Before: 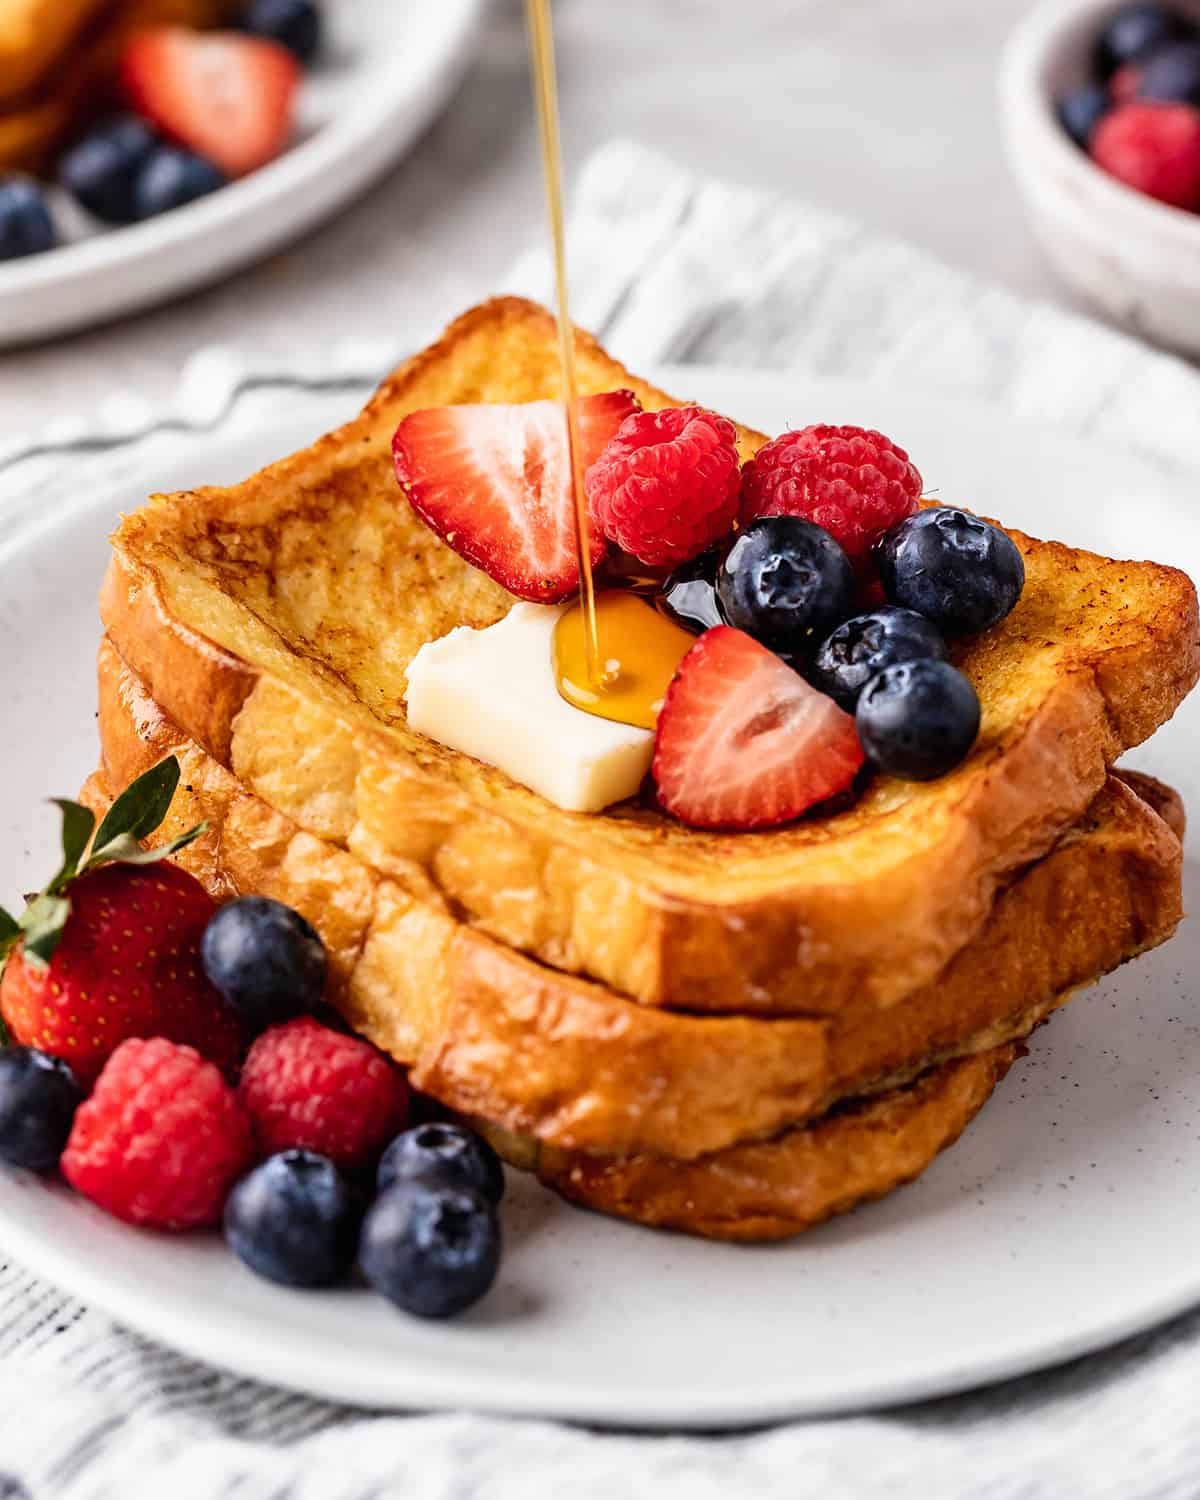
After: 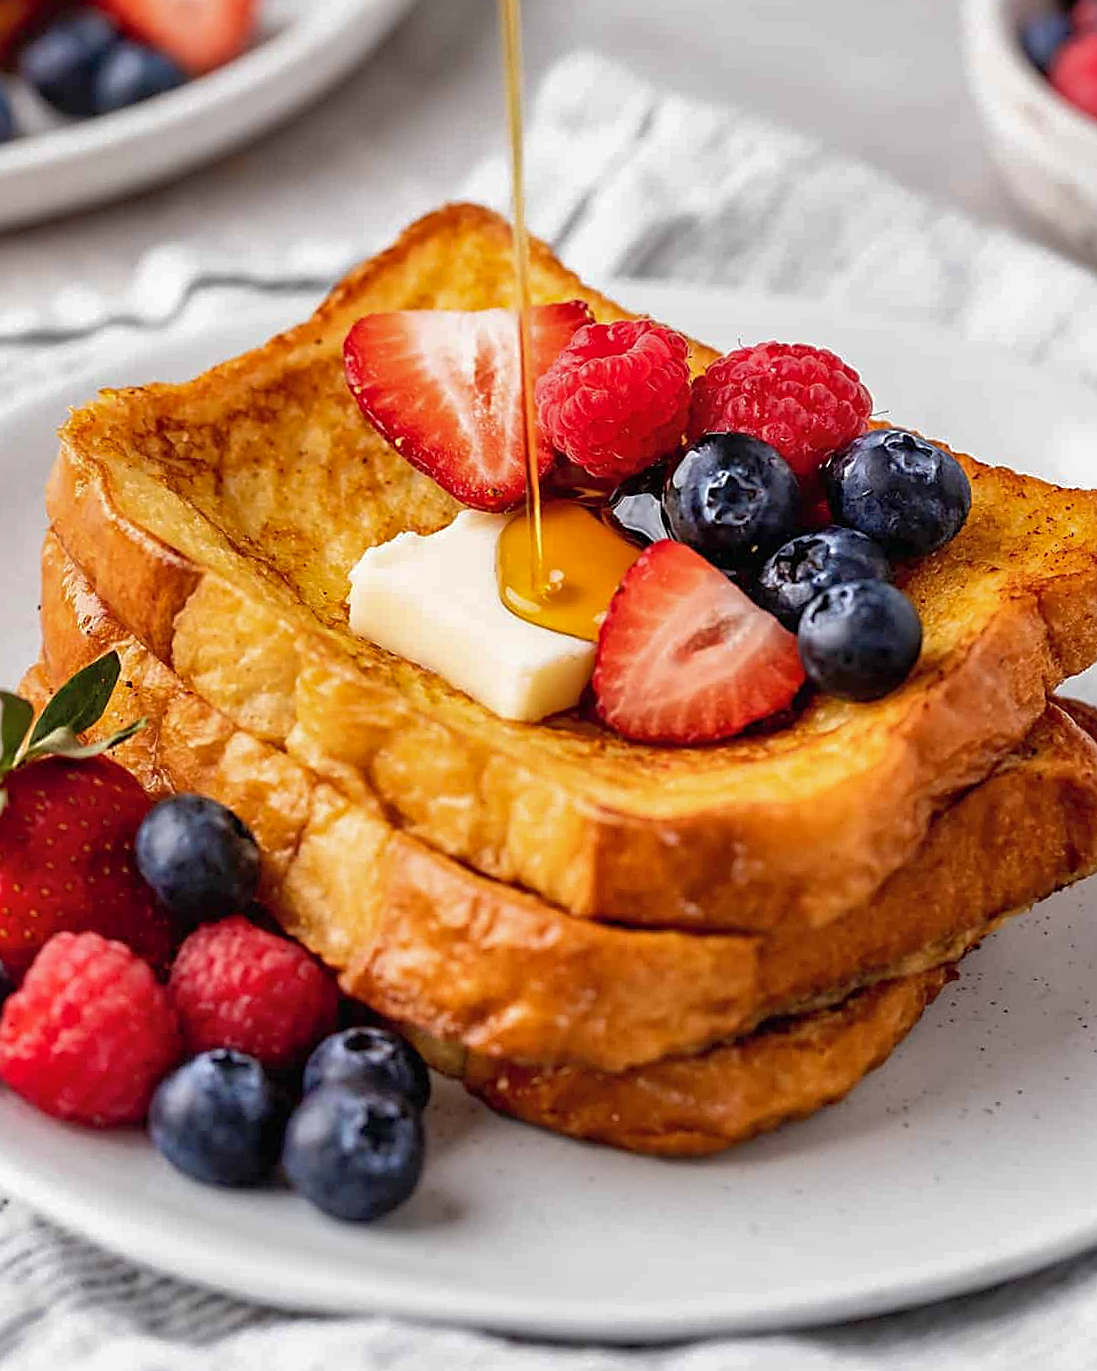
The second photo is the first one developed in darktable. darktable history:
crop and rotate: angle -1.96°, left 3.097%, top 4.154%, right 1.586%, bottom 0.529%
shadows and highlights: on, module defaults
sharpen: on, module defaults
